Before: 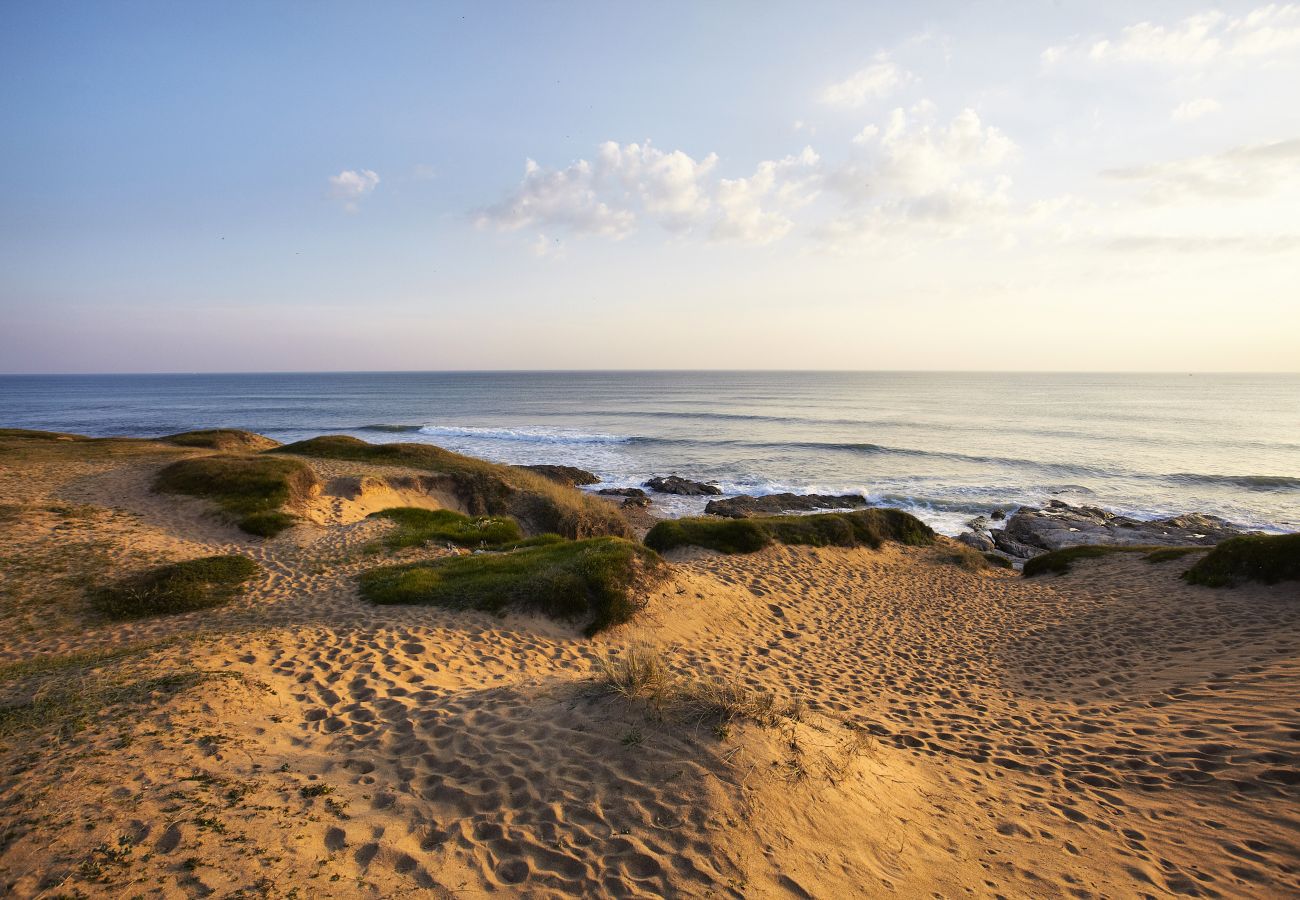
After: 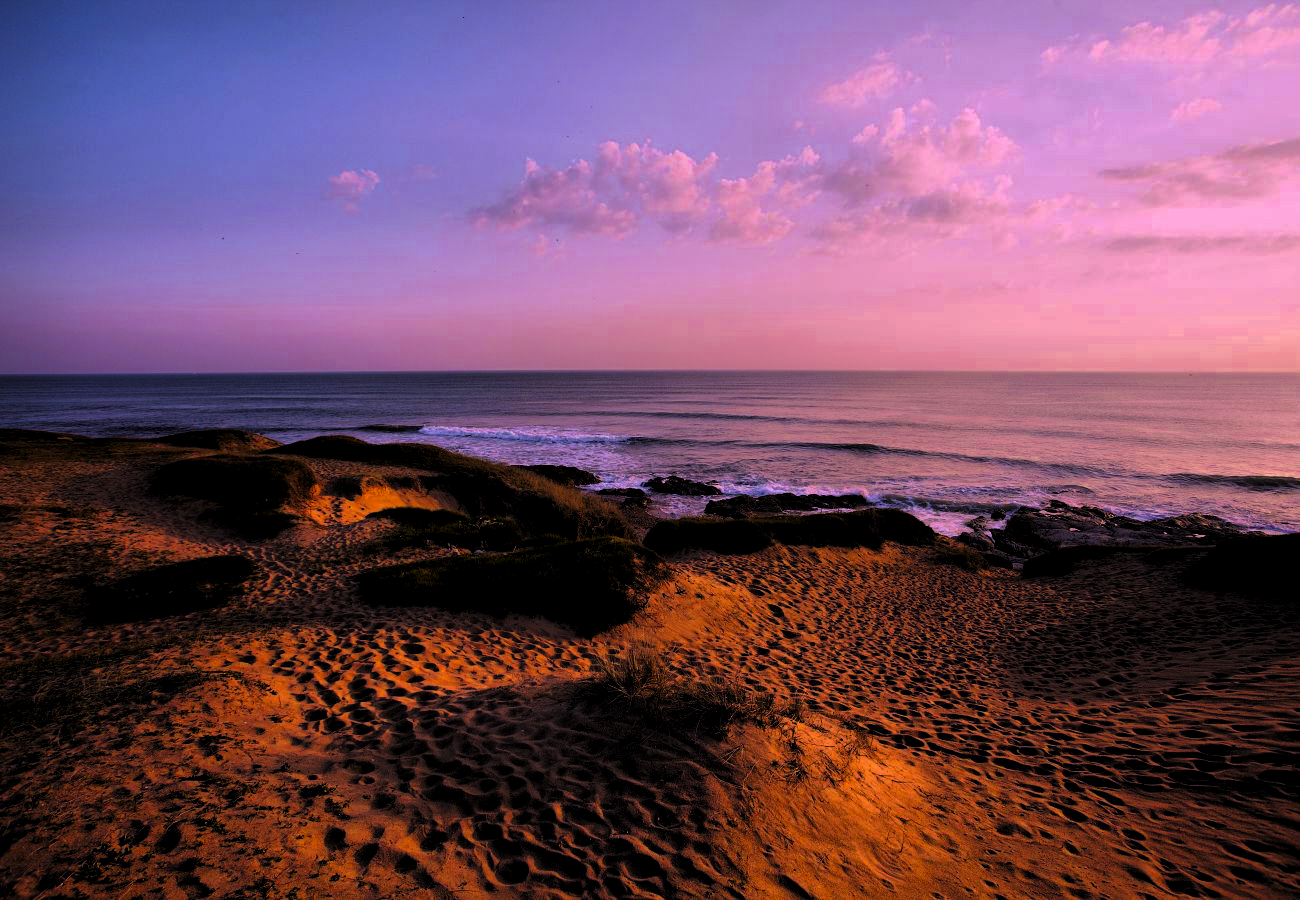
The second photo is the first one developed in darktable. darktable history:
levels: mode automatic, black 8.58%, gray 59.42%, levels [0, 0.445, 1]
tone equalizer: on, module defaults
color zones: curves: ch0 [(0.004, 0.305) (0.261, 0.623) (0.389, 0.399) (0.708, 0.571) (0.947, 0.34)]; ch1 [(0.025, 0.645) (0.229, 0.584) (0.326, 0.551) (0.484, 0.262) (0.757, 0.643)]
color correction: highlights a* 19.5, highlights b* -11.53, saturation 1.69
shadows and highlights: shadows 30
